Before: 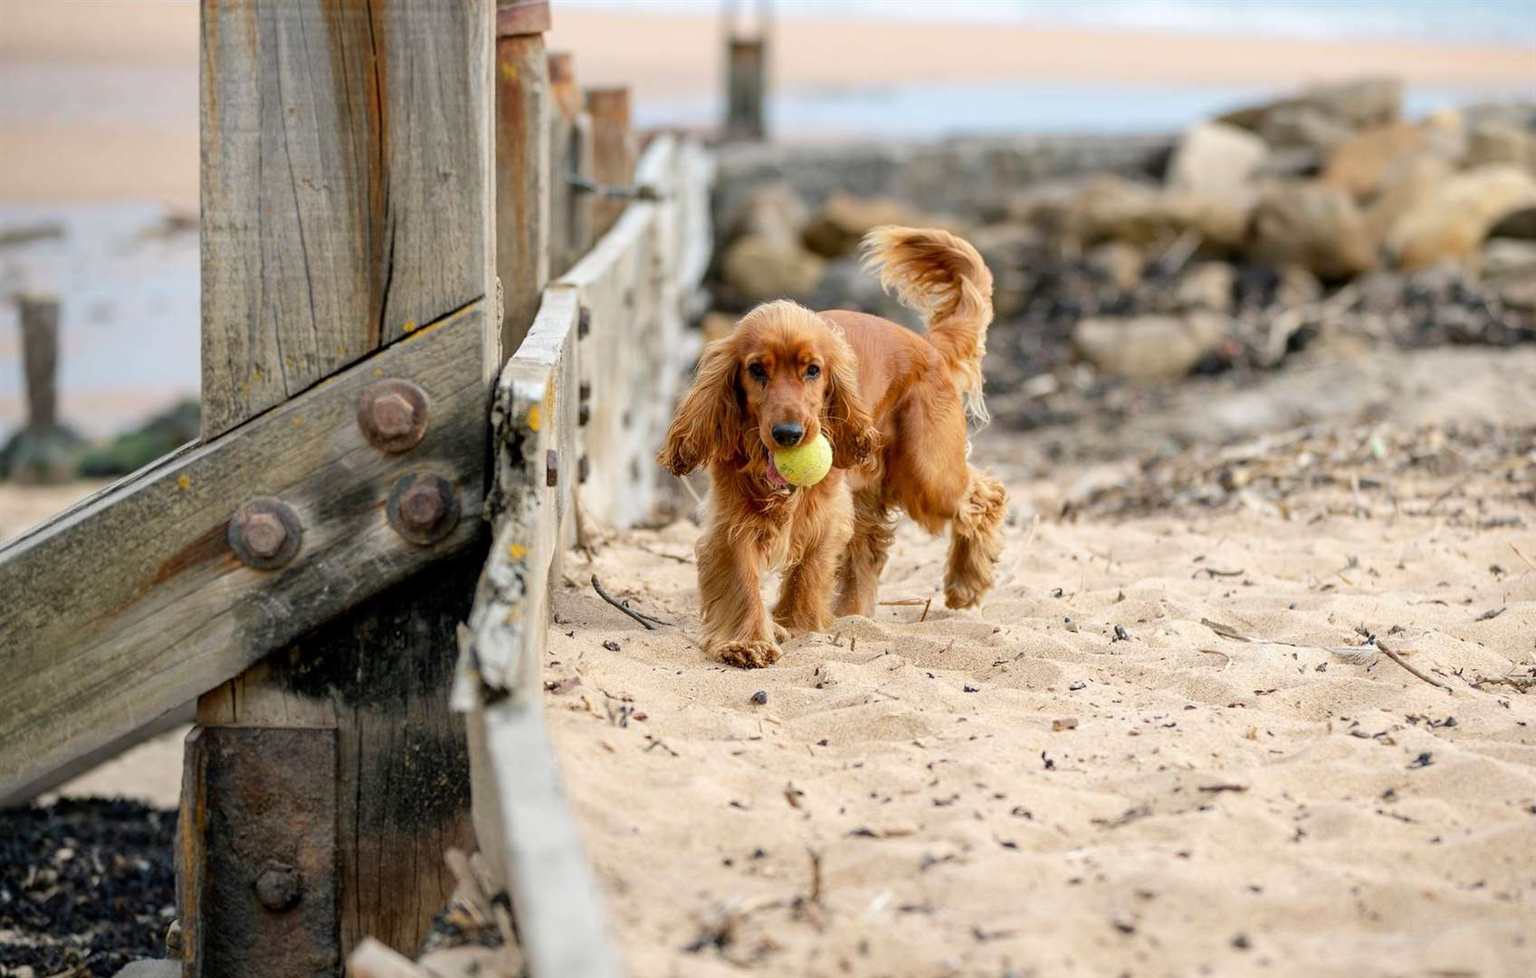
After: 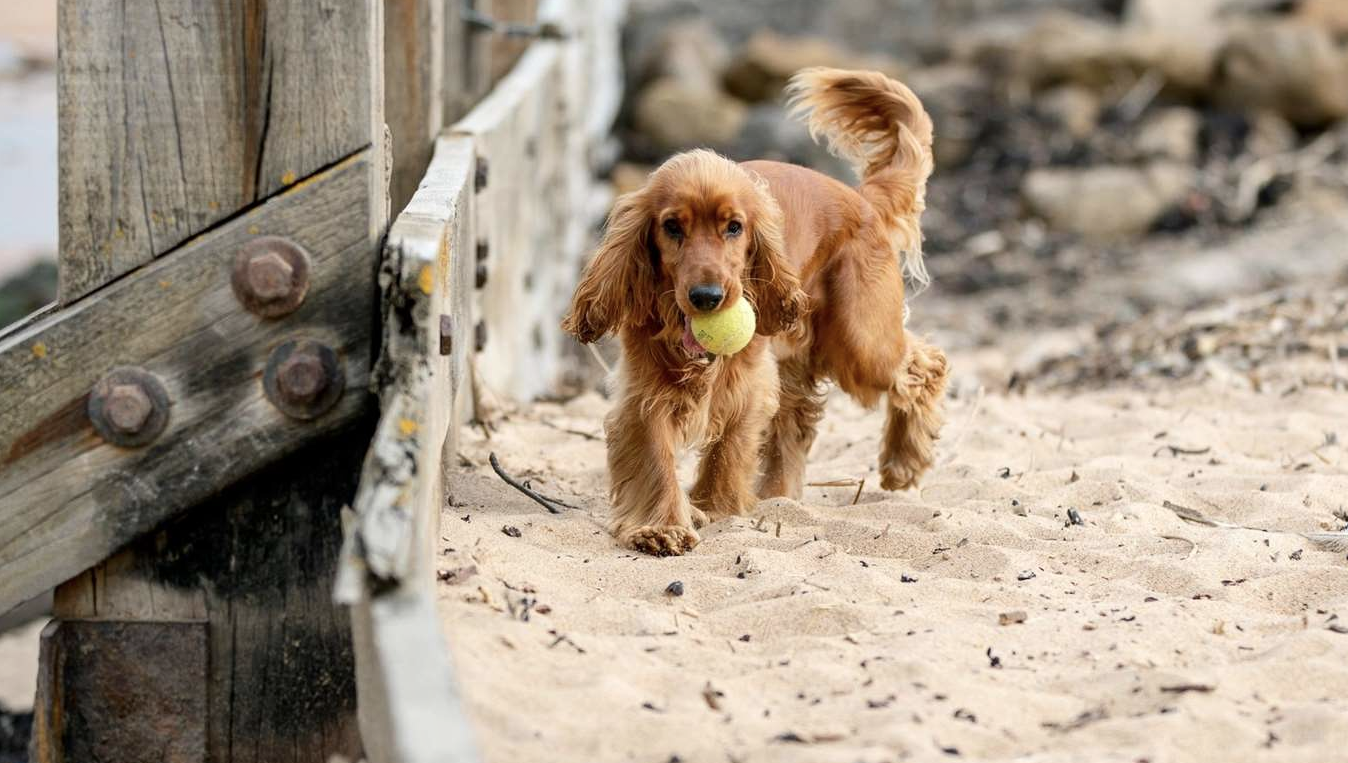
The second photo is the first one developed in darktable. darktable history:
tone equalizer: on, module defaults
crop: left 9.712%, top 16.928%, right 10.845%, bottom 12.332%
contrast brightness saturation: contrast 0.11, saturation -0.17
